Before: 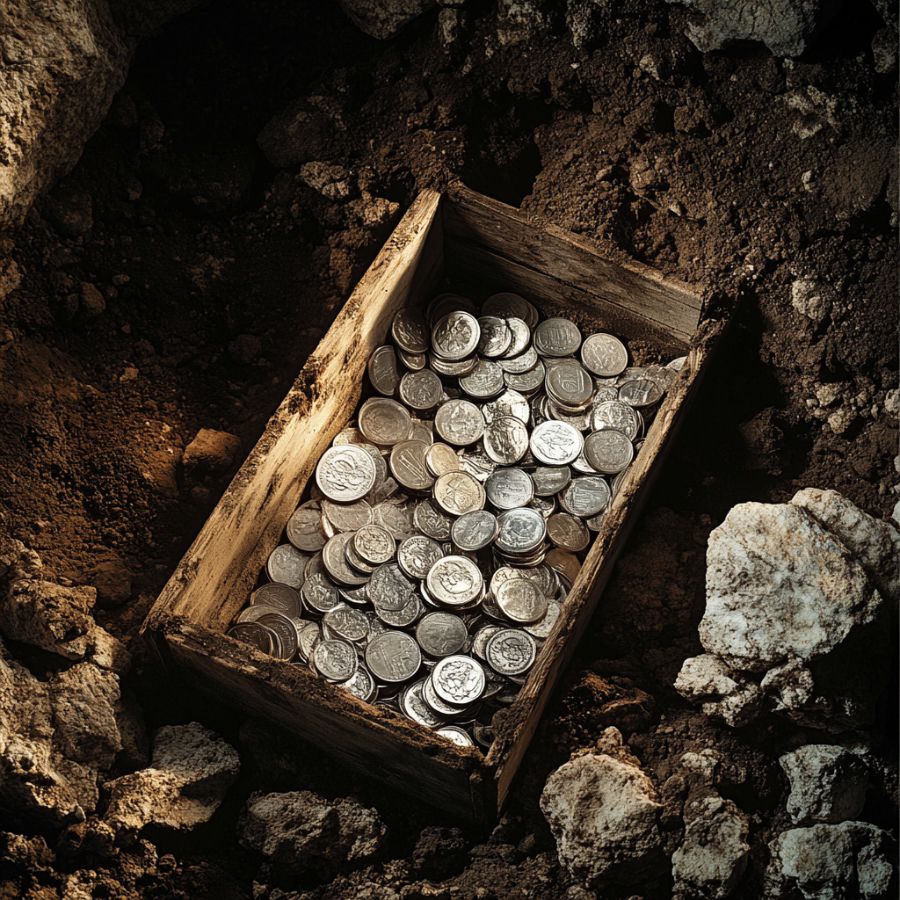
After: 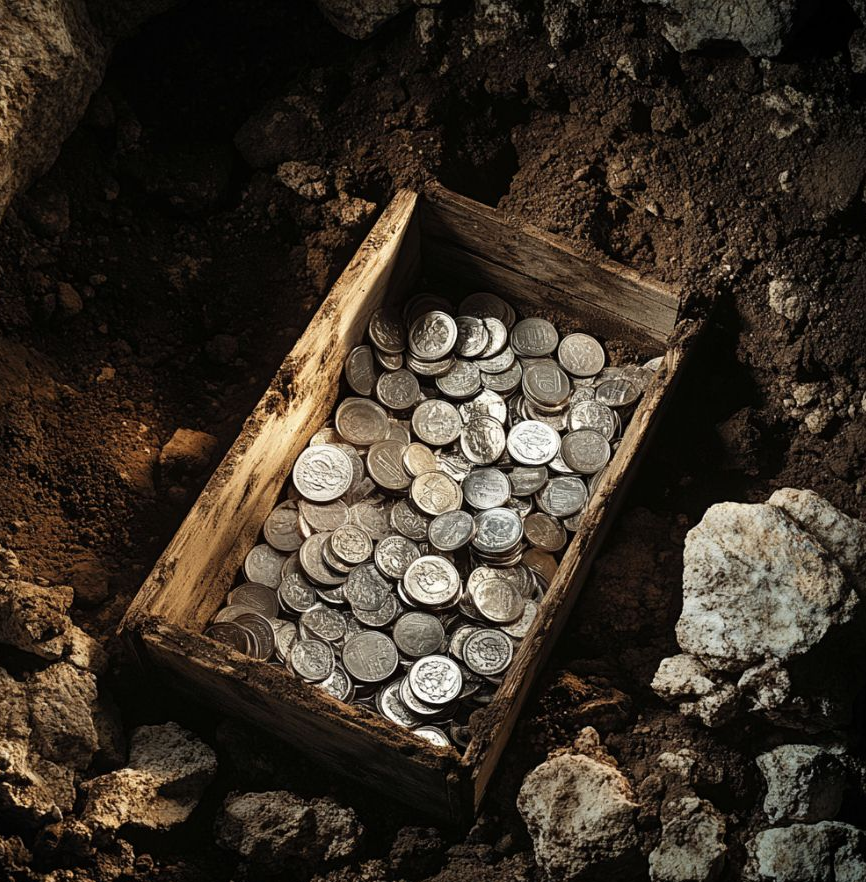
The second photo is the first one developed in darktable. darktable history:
crop and rotate: left 2.64%, right 1.104%, bottom 1.891%
